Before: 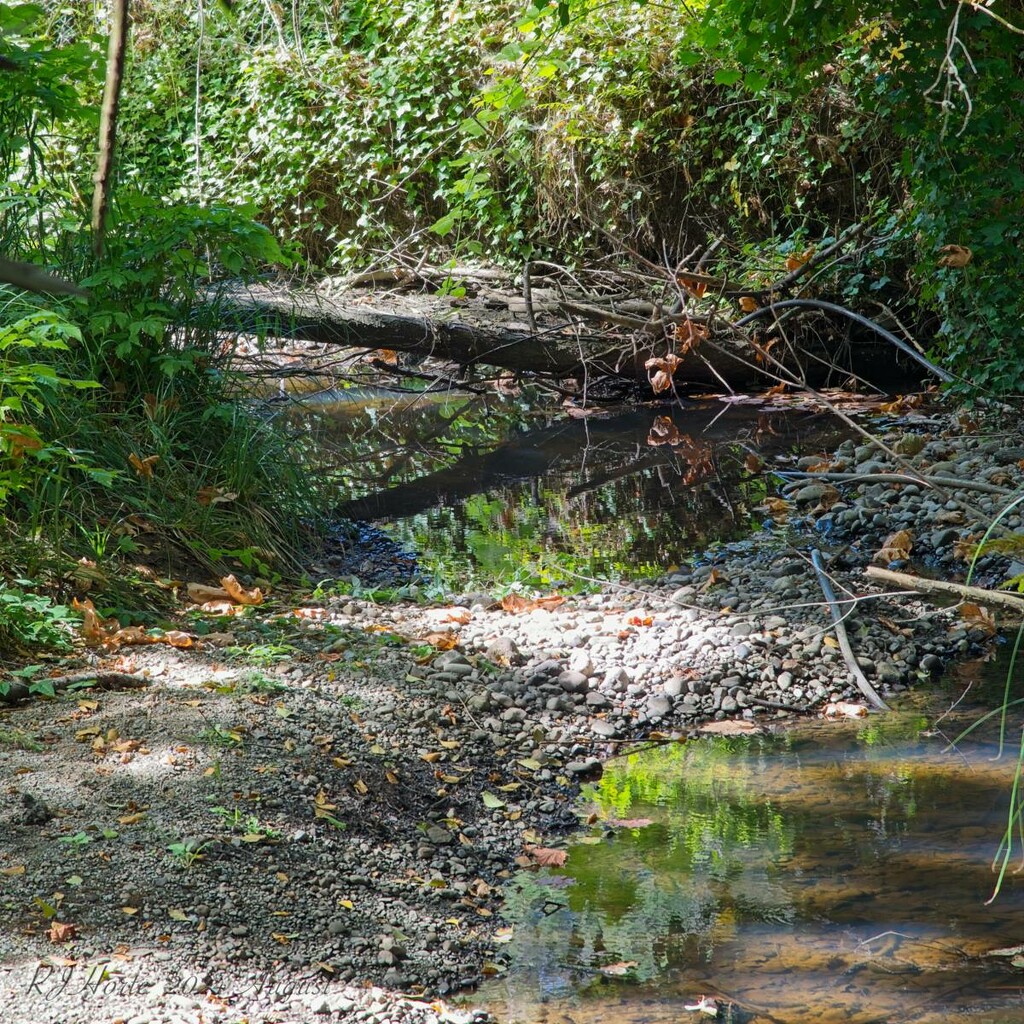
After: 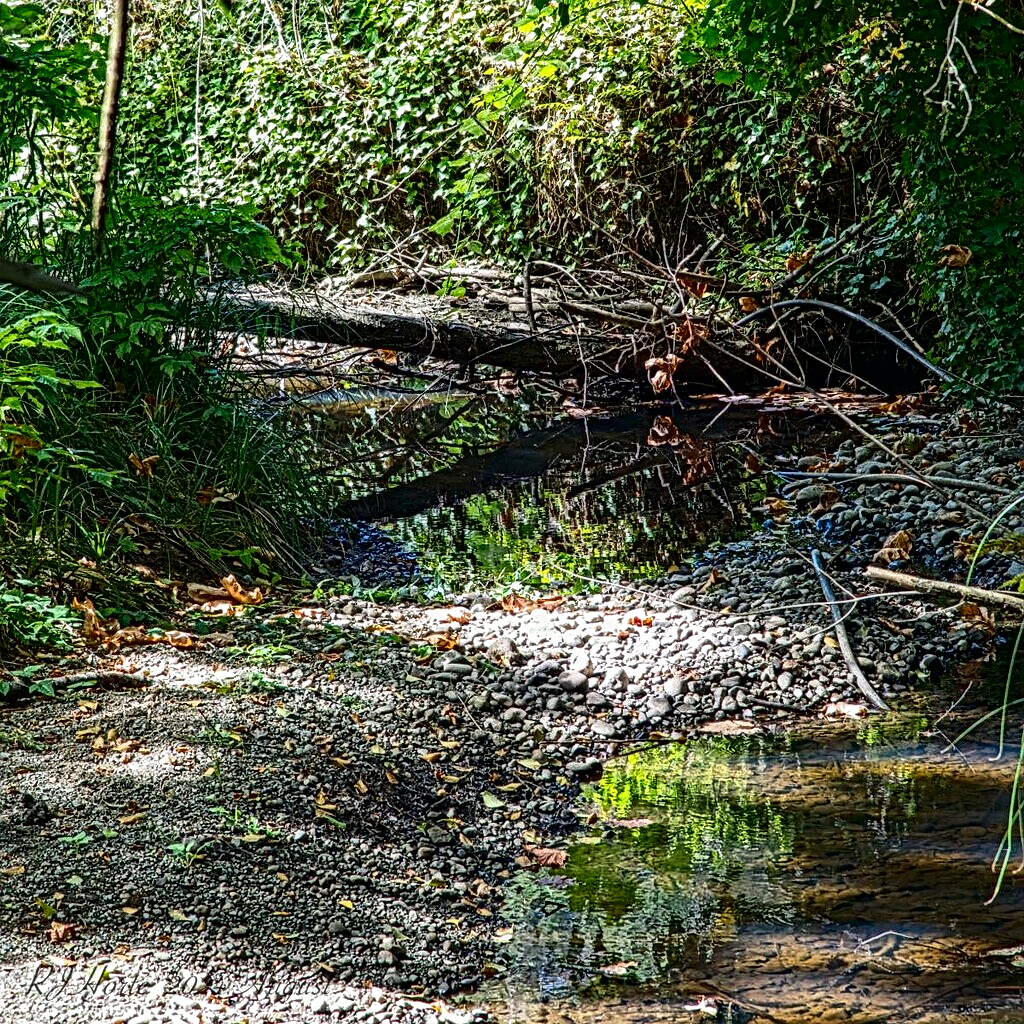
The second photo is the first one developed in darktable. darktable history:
local contrast: mode bilateral grid, contrast 19, coarseness 3, detail 299%, midtone range 0.2
contrast brightness saturation: contrast 0.196, brightness -0.113, saturation 0.098
